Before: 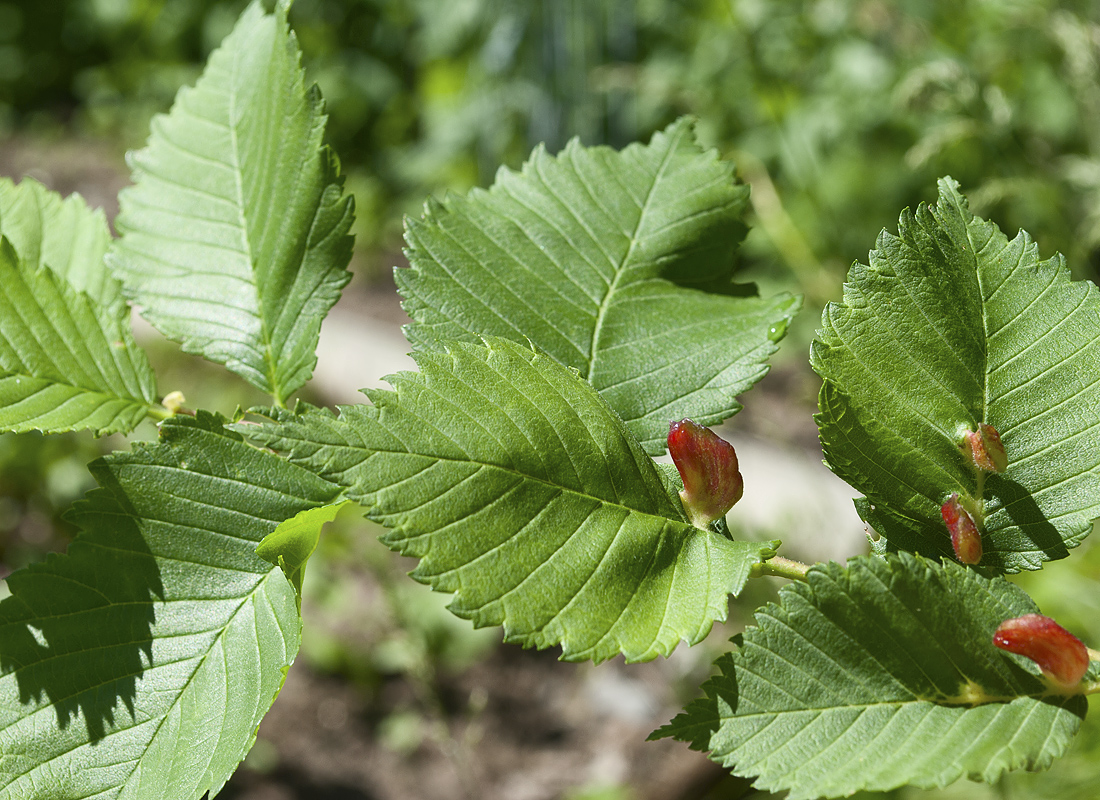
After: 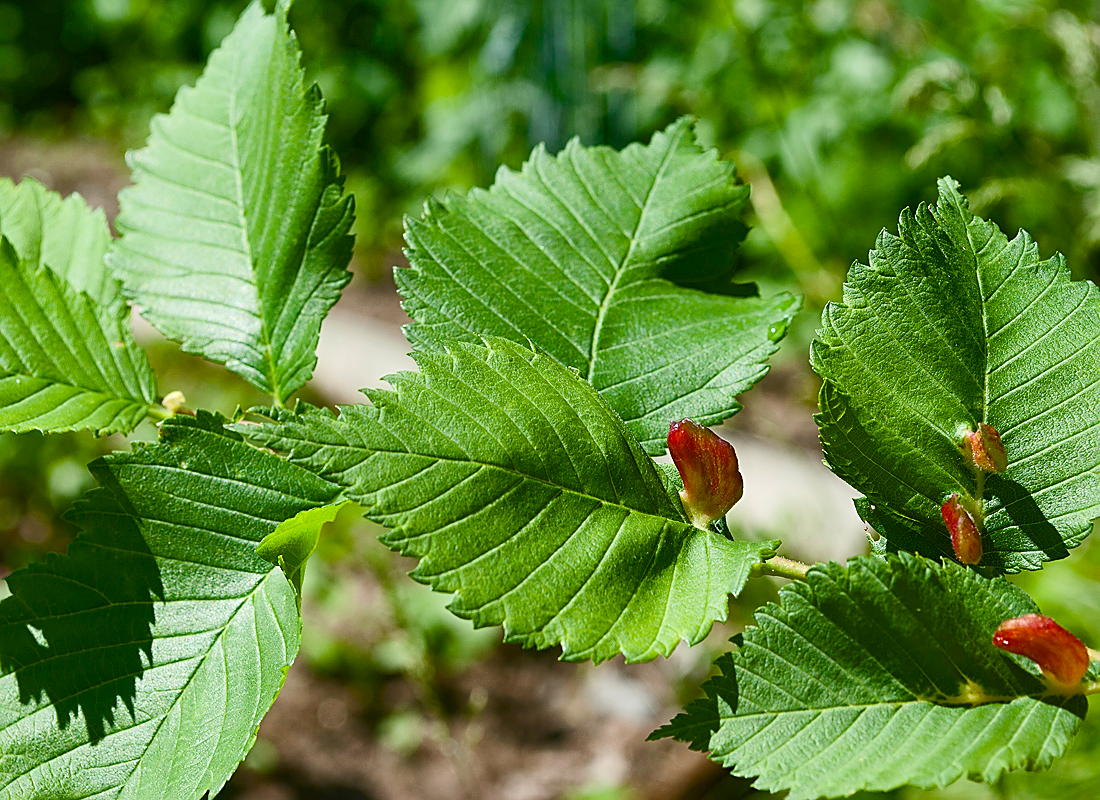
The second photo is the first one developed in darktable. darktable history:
shadows and highlights: soften with gaussian
sharpen: on, module defaults
color balance rgb: perceptual saturation grading › global saturation 20%, perceptual saturation grading › highlights -25.458%, perceptual saturation grading › shadows 50.296%, global vibrance 20%
tone curve: curves: ch0 [(0, 0) (0.003, 0.014) (0.011, 0.019) (0.025, 0.028) (0.044, 0.044) (0.069, 0.069) (0.1, 0.1) (0.136, 0.131) (0.177, 0.168) (0.224, 0.206) (0.277, 0.255) (0.335, 0.309) (0.399, 0.374) (0.468, 0.452) (0.543, 0.535) (0.623, 0.623) (0.709, 0.72) (0.801, 0.815) (0.898, 0.898) (1, 1)], color space Lab, linked channels, preserve colors none
